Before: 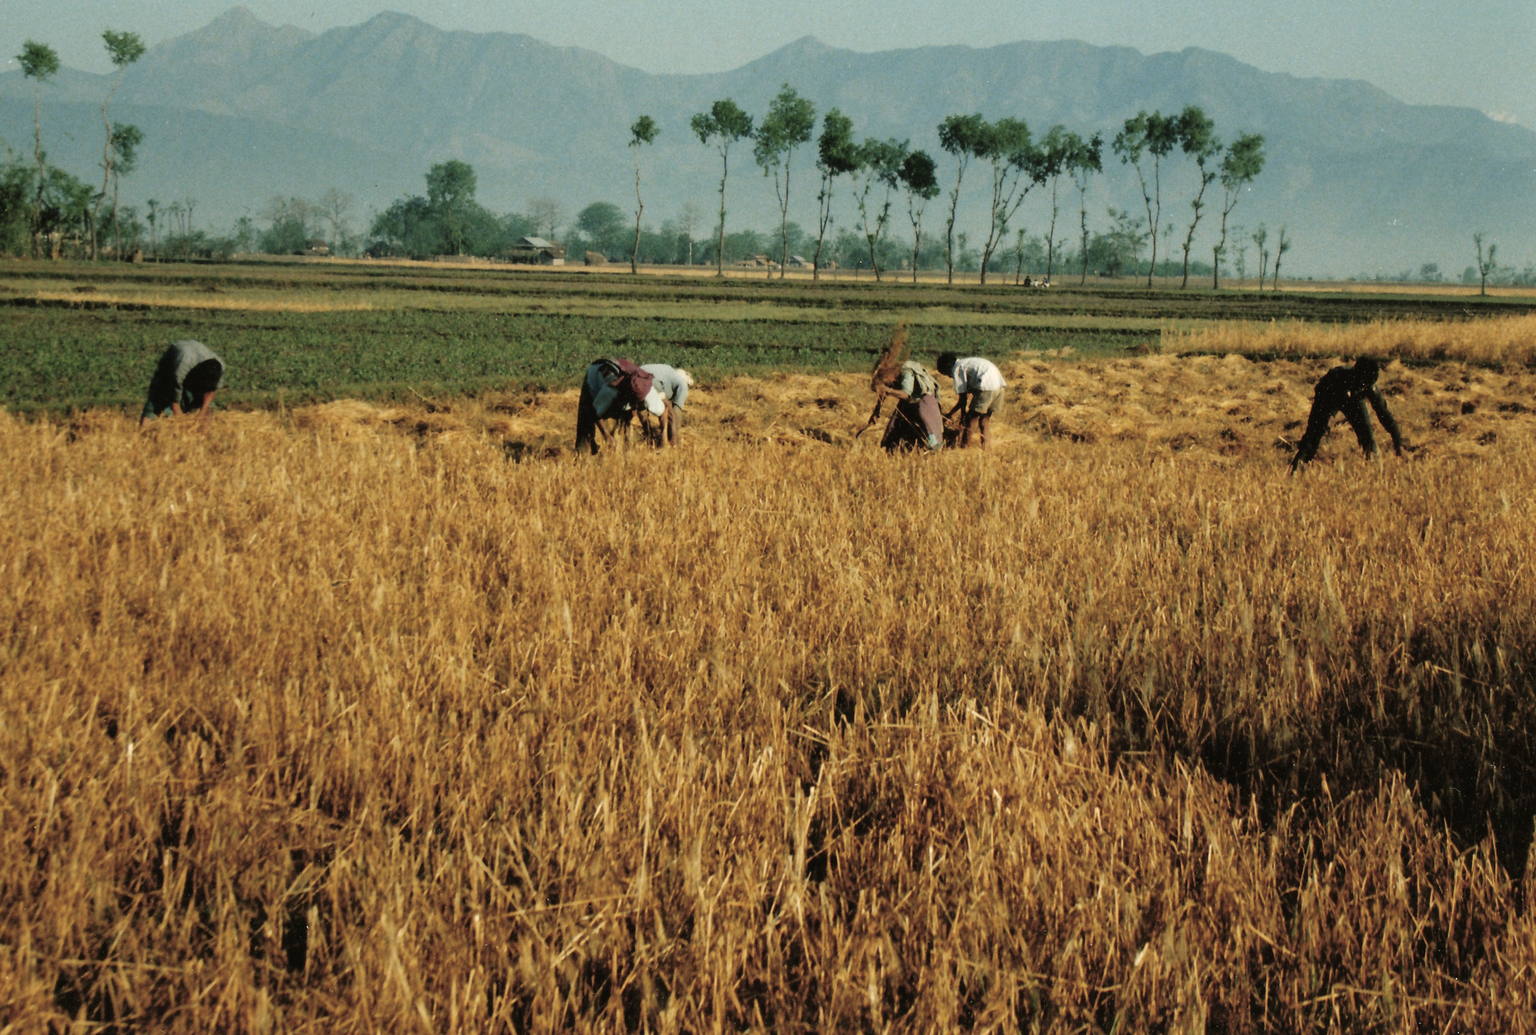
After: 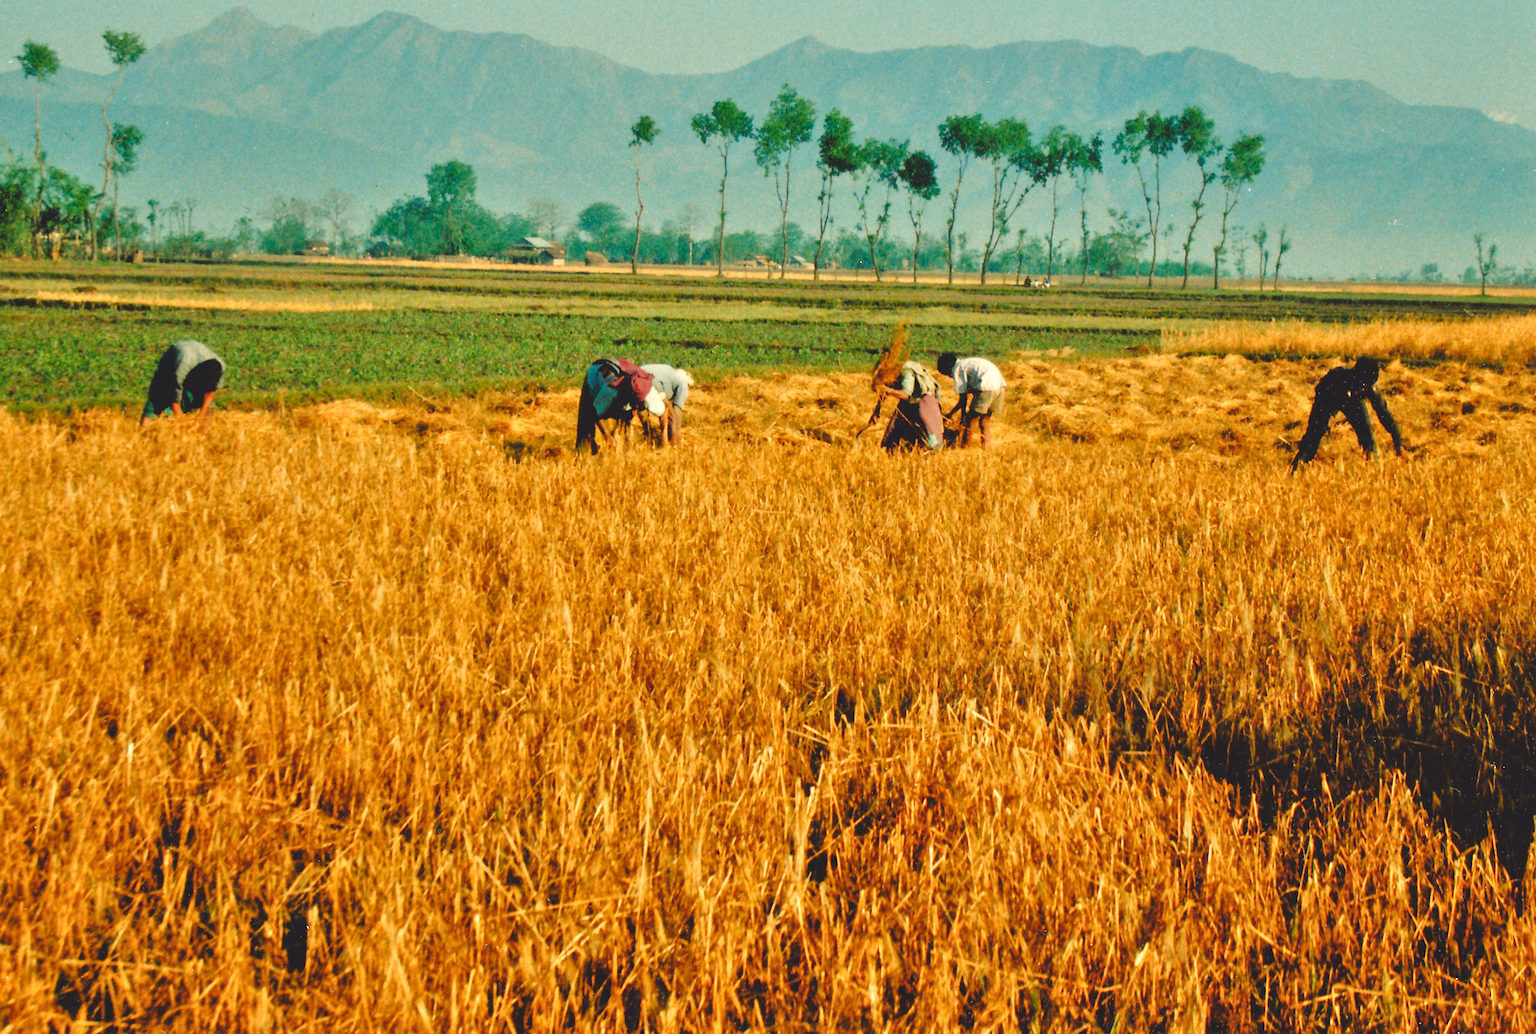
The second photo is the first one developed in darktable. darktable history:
color balance rgb: shadows lift › chroma 3%, shadows lift › hue 280.8°, power › hue 330°, highlights gain › chroma 3%, highlights gain › hue 75.6°, global offset › luminance 1.5%, perceptual saturation grading › global saturation 20%, perceptual saturation grading › highlights -25%, perceptual saturation grading › shadows 50%, global vibrance 30%
tone equalizer: -7 EV 0.15 EV, -6 EV 0.6 EV, -5 EV 1.15 EV, -4 EV 1.33 EV, -3 EV 1.15 EV, -2 EV 0.6 EV, -1 EV 0.15 EV, mask exposure compensation -0.5 EV
